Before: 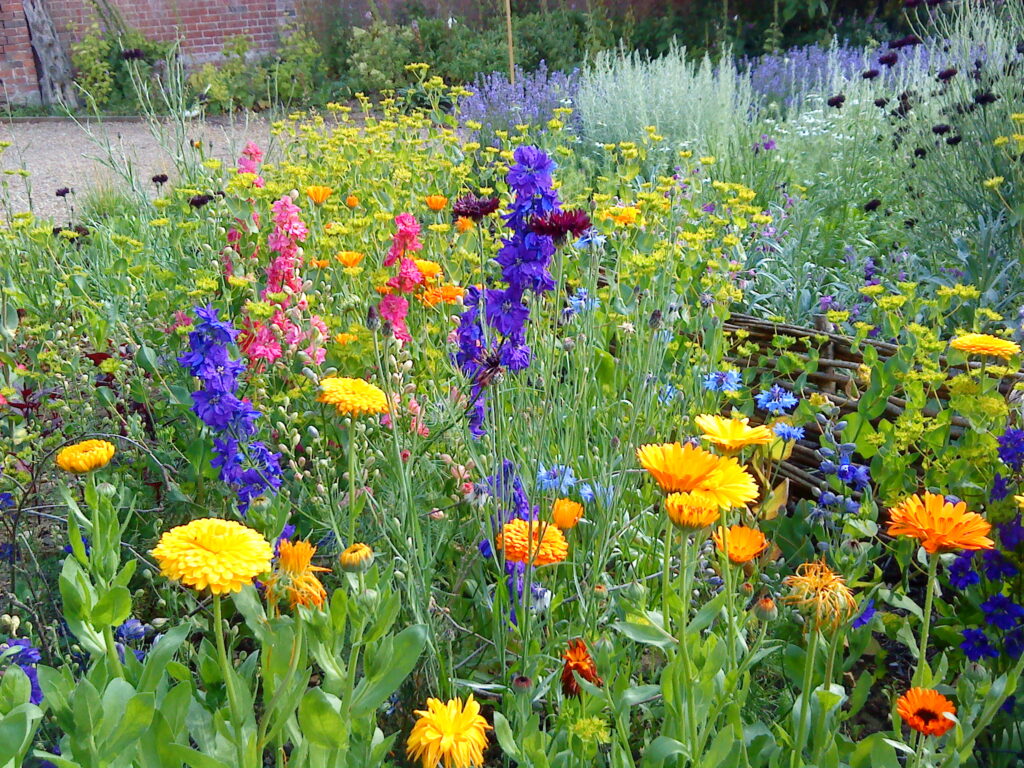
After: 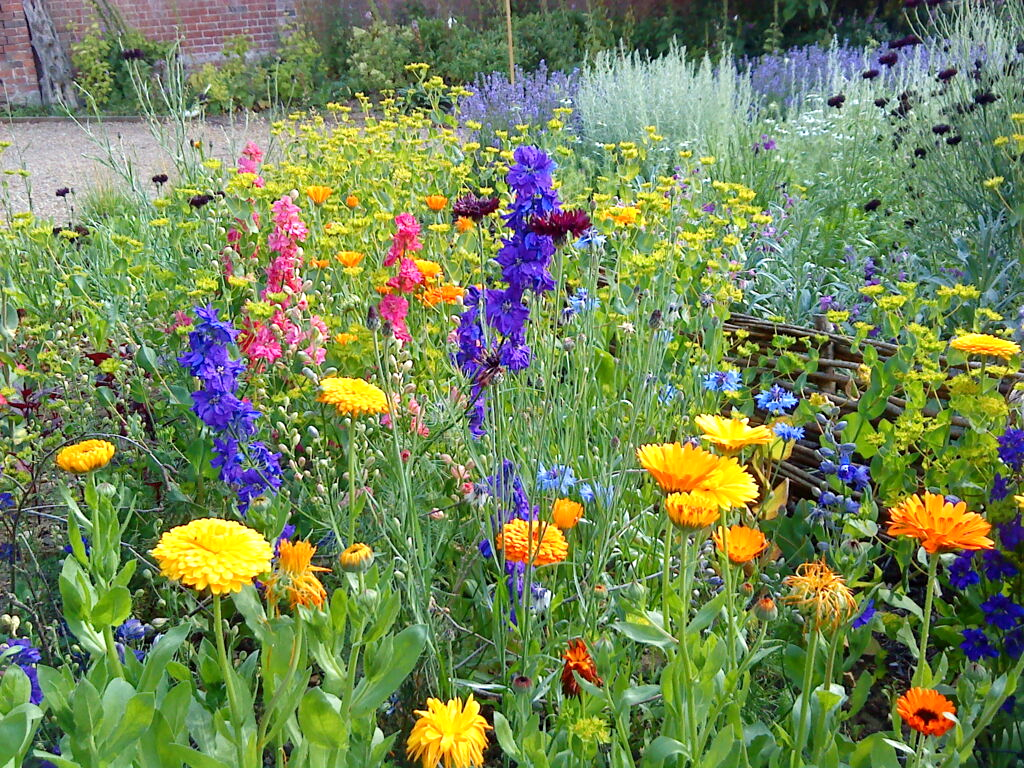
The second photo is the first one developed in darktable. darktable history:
exposure: exposure 0.081 EV, compensate highlight preservation false
sharpen: amount 0.2
